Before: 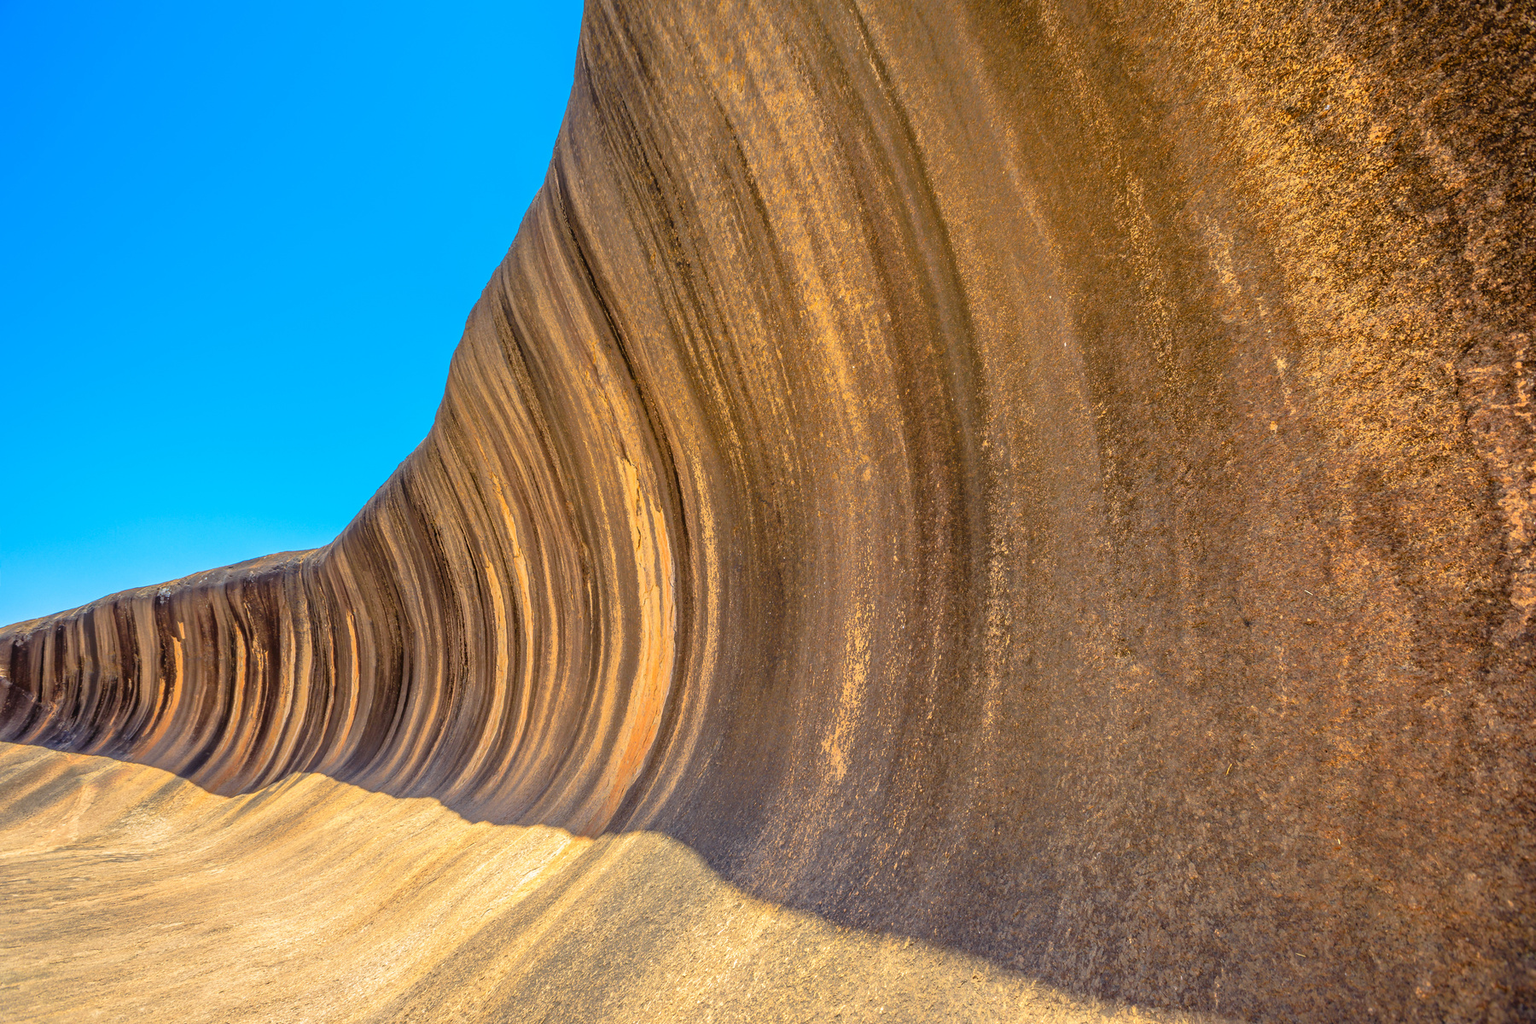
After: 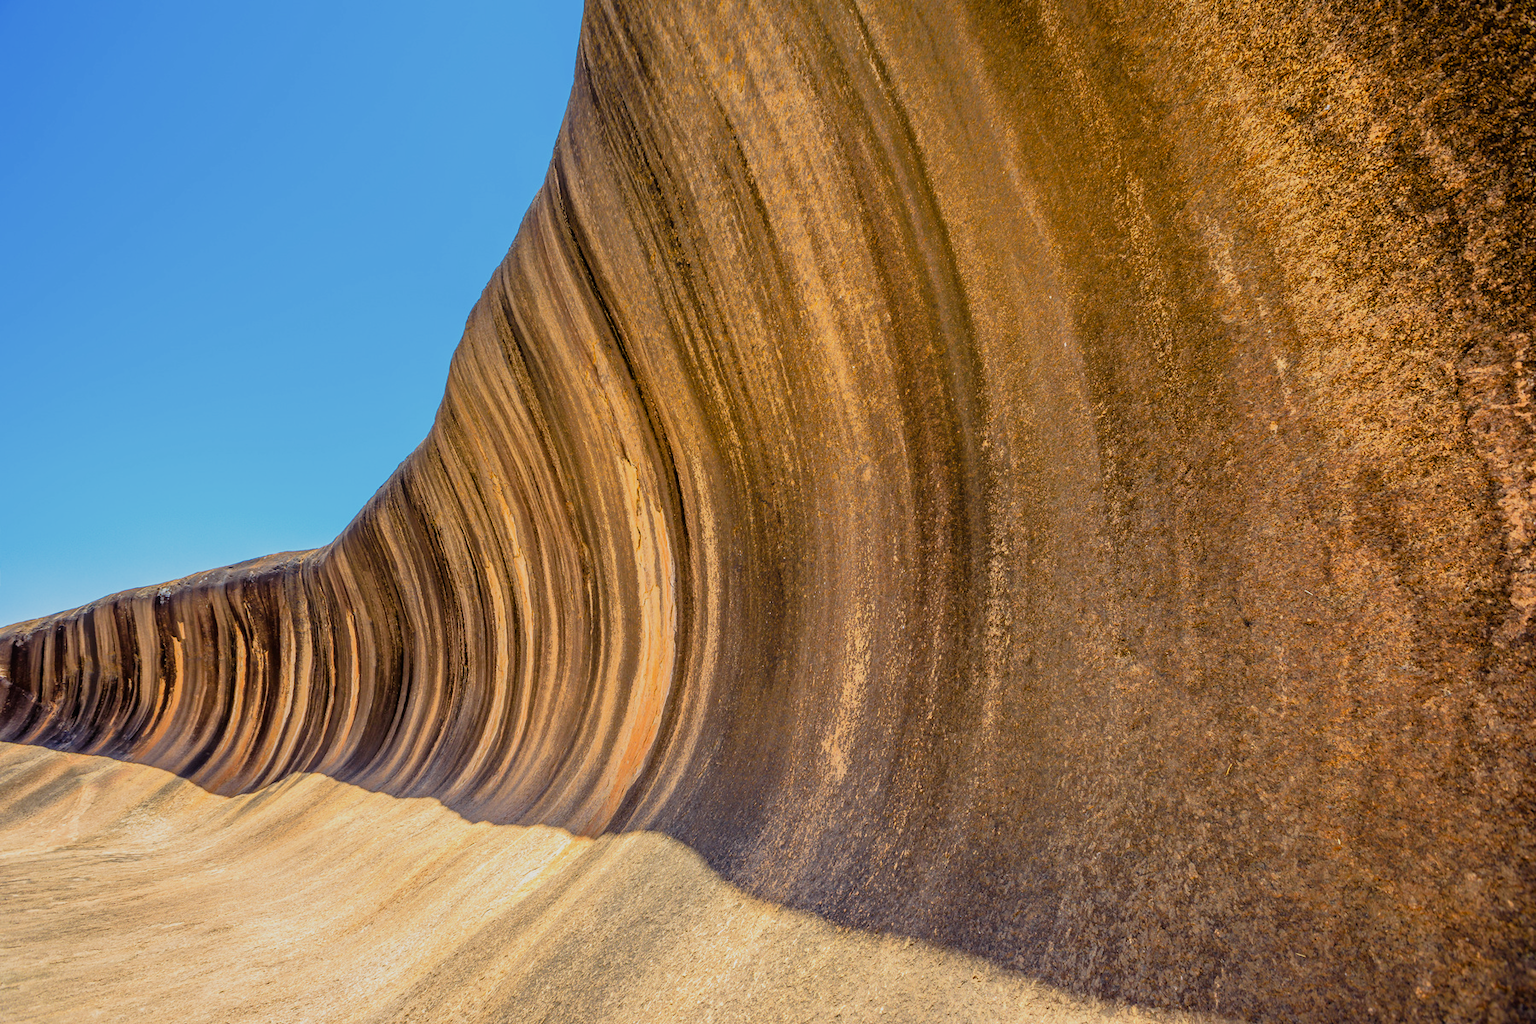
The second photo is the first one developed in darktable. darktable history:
levels: levels [0, 0.51, 1]
sigmoid: on, module defaults
